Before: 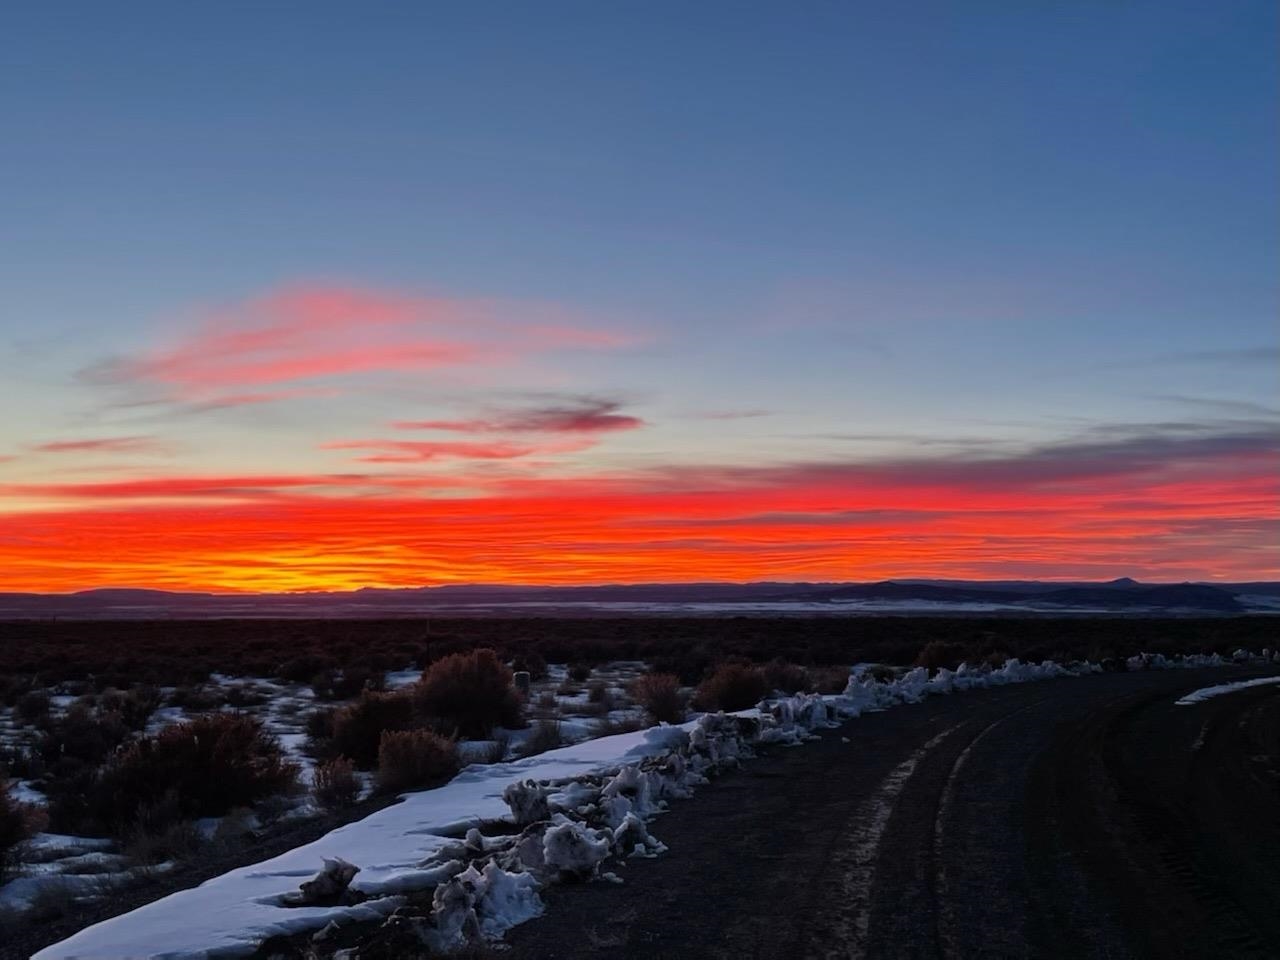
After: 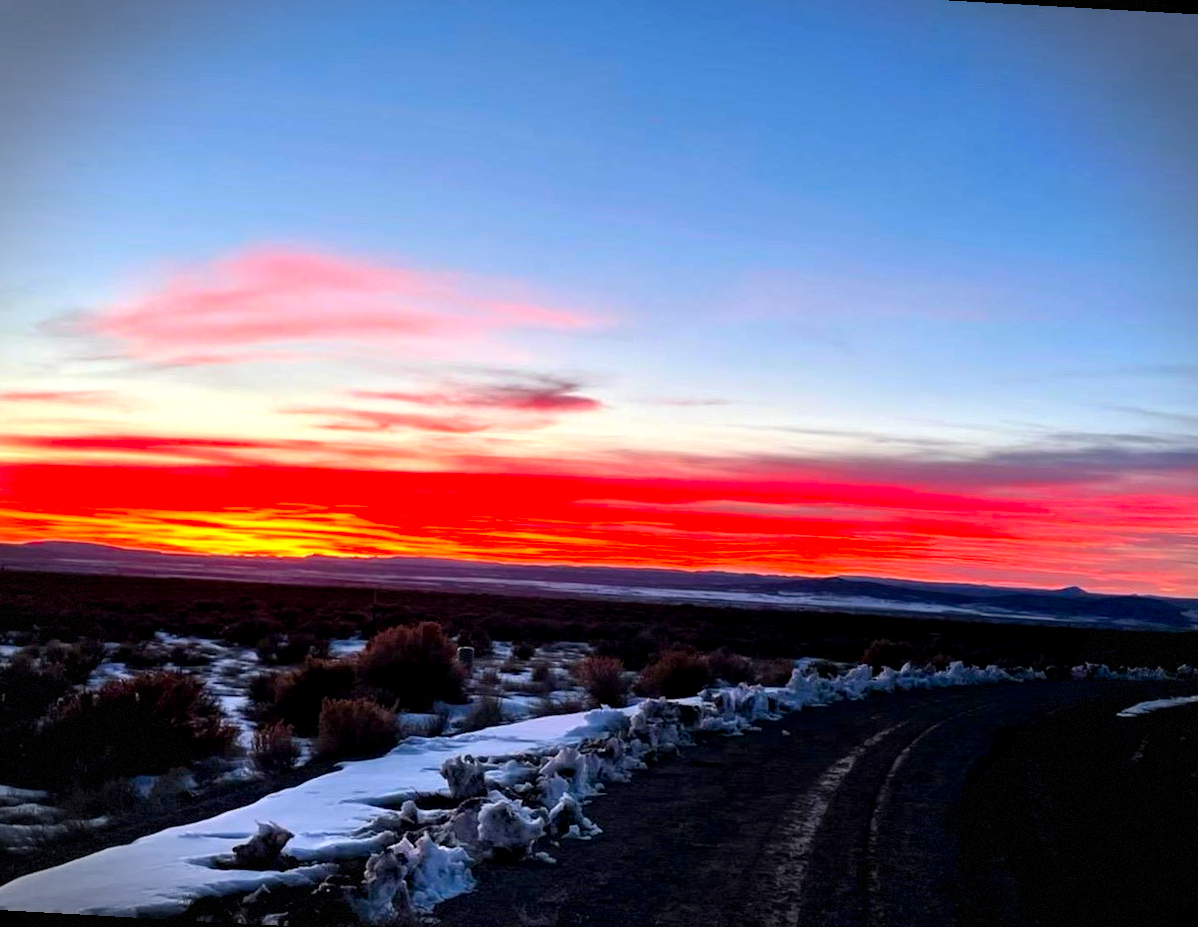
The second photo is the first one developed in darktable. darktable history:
crop and rotate: angle -3.19°, left 5.354%, top 5.217%, right 4.609%, bottom 4.721%
vignetting: fall-off start 88.51%, fall-off radius 42.99%, width/height ratio 1.155, dithering 8-bit output
levels: levels [0, 0.374, 0.749]
contrast brightness saturation: saturation 0.175
